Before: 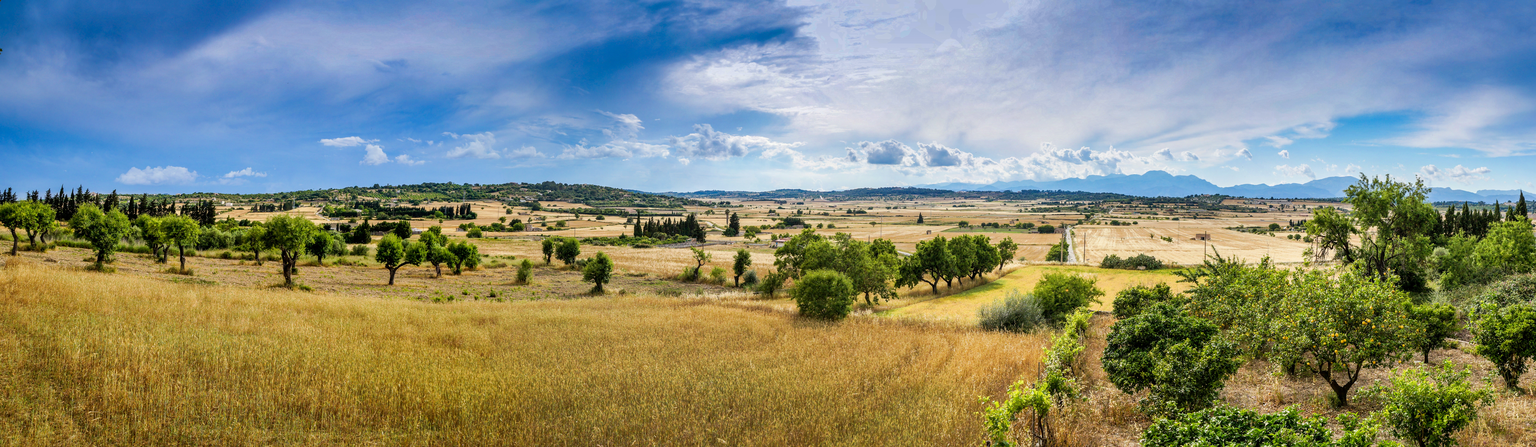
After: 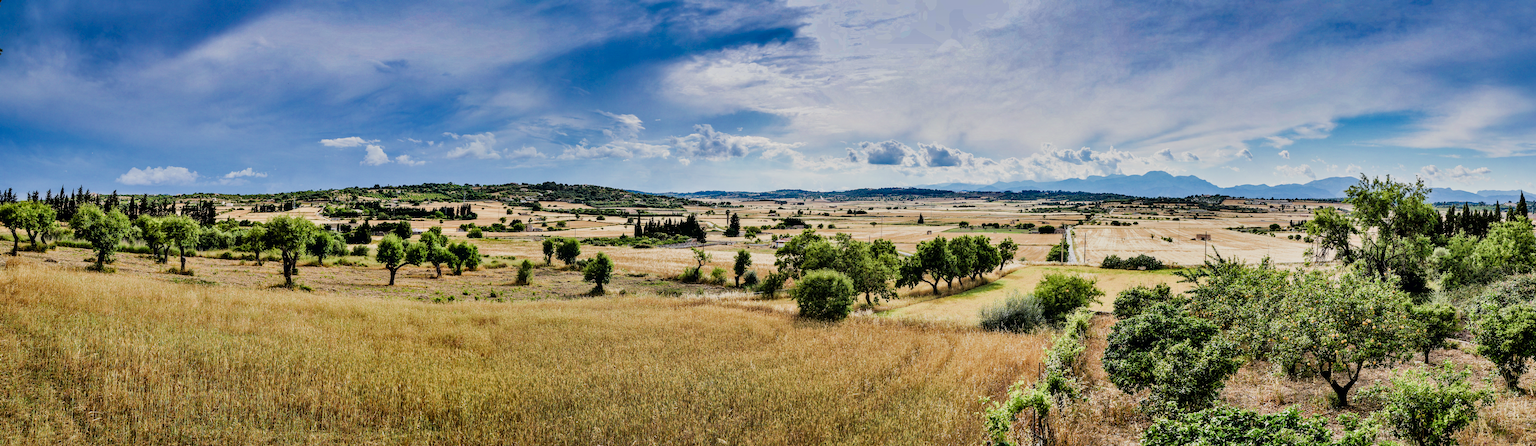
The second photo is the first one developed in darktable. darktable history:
filmic rgb: black relative exposure -7.65 EV, white relative exposure 4.56 EV, hardness 3.61, add noise in highlights 0.002, color science v3 (2019), use custom middle-gray values true, contrast in highlights soft
contrast equalizer: y [[0.6 ×6], [0.55 ×6], [0 ×6], [0 ×6], [0 ×6]]
